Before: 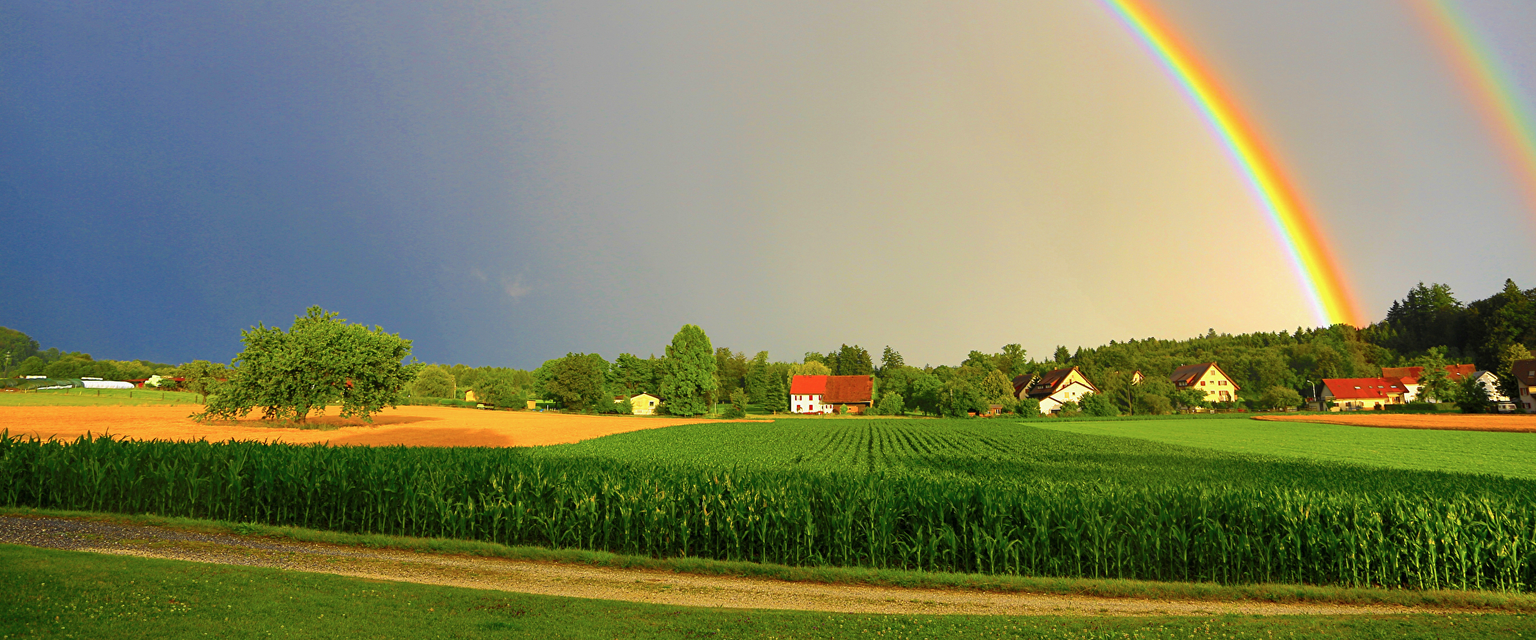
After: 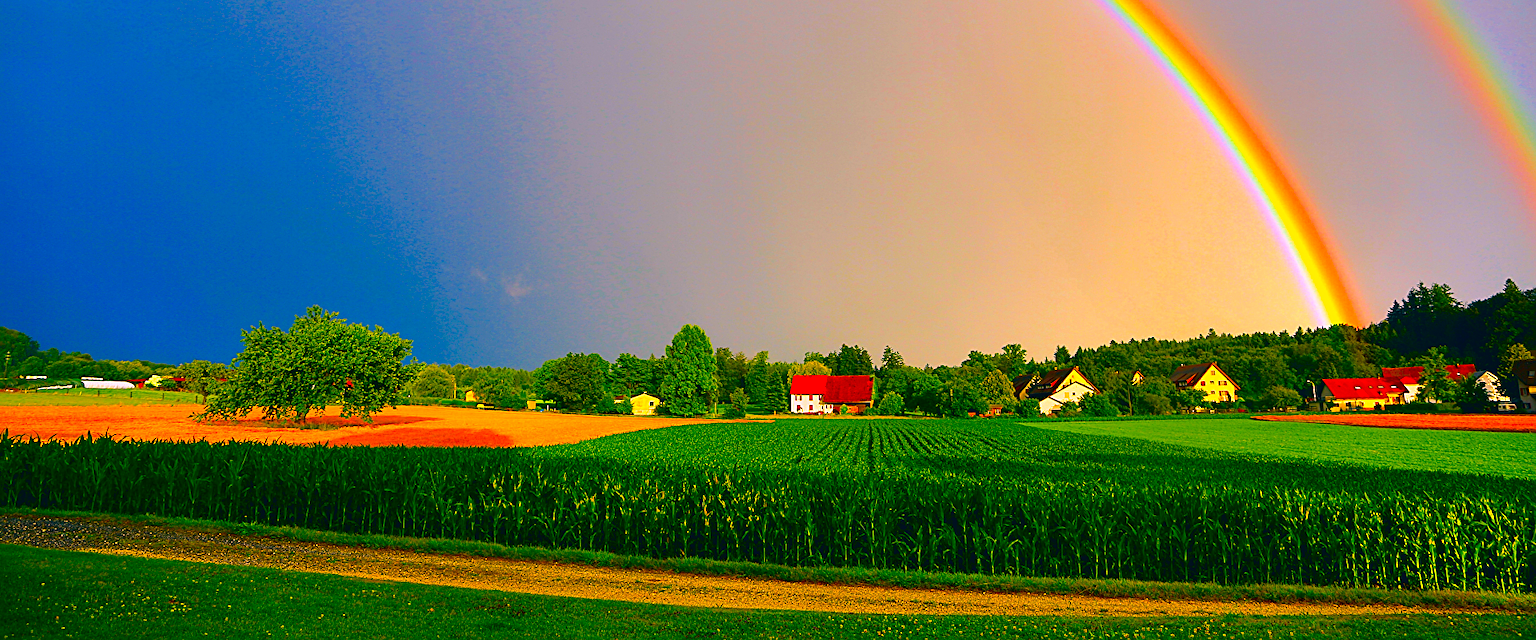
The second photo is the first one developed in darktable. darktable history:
color correction: highlights a* 17.03, highlights b* 0.205, shadows a* -15.38, shadows b* -14.56, saturation 1.5
sharpen: on, module defaults
contrast brightness saturation: contrast 0.12, brightness -0.12, saturation 0.2
